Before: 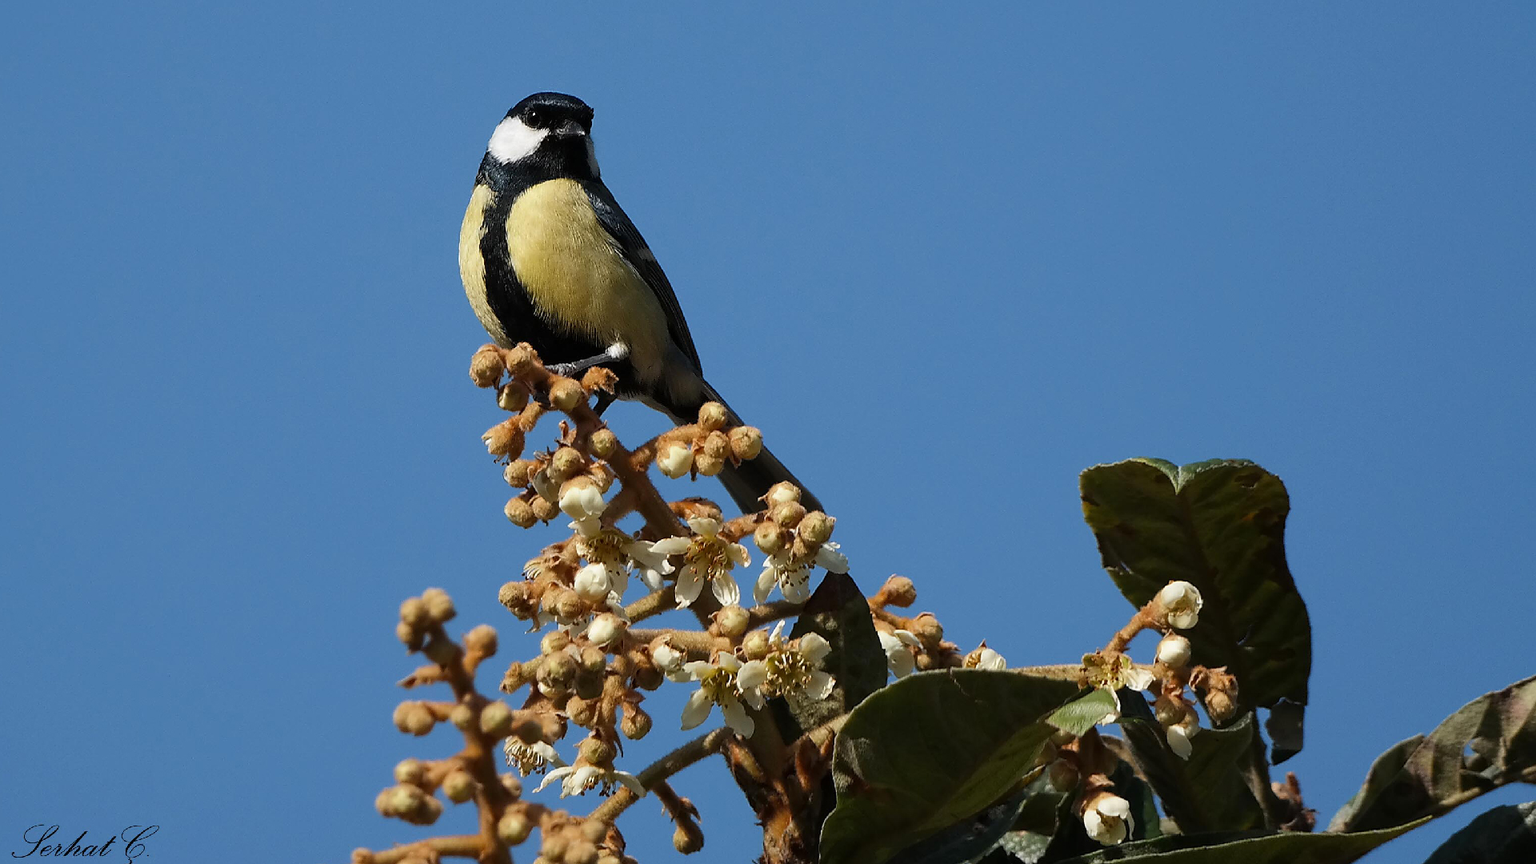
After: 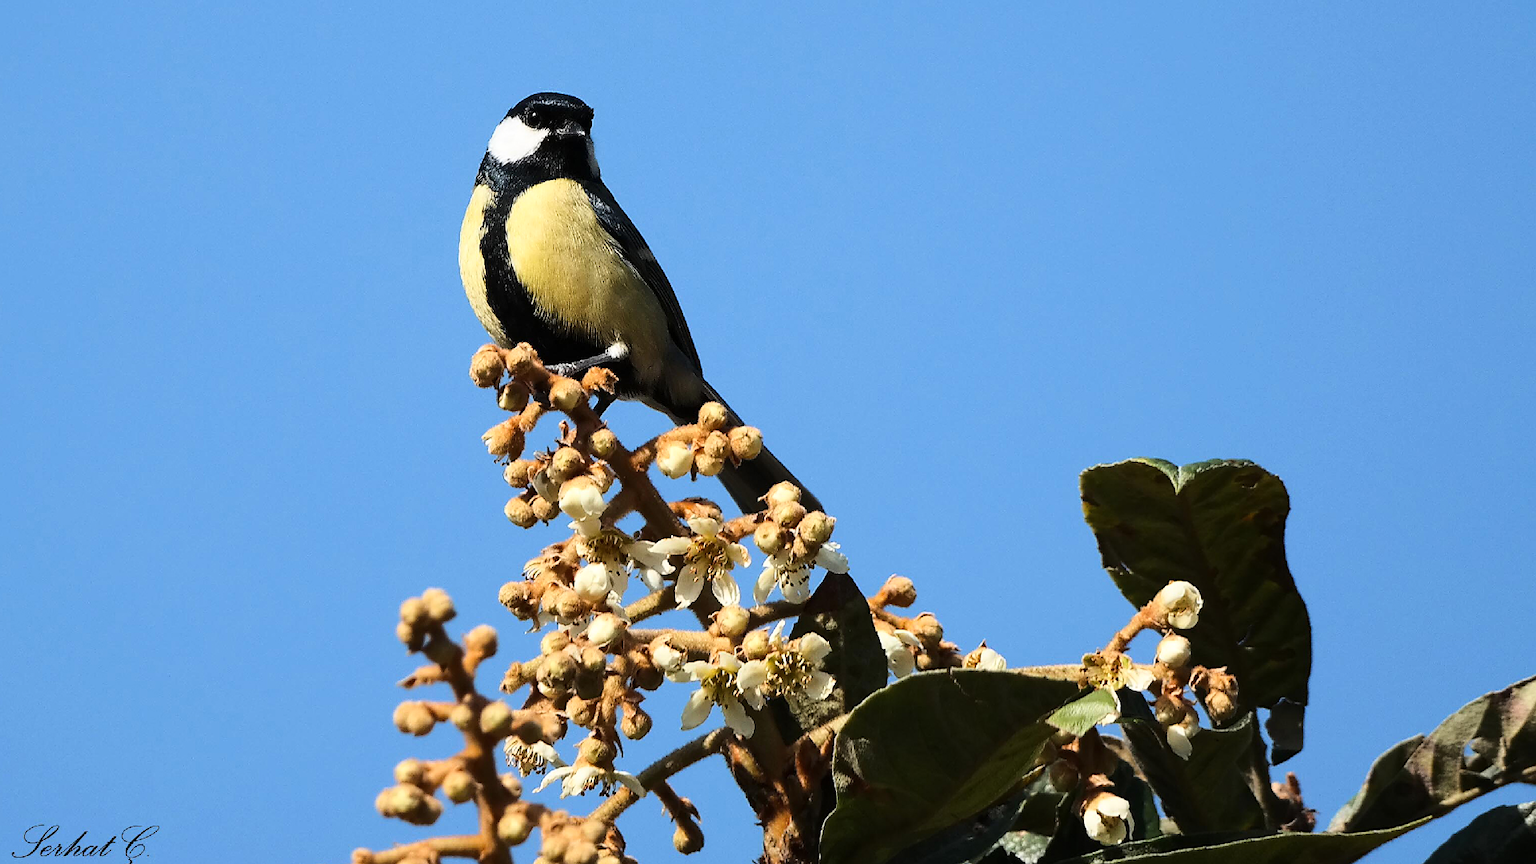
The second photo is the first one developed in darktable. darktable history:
base curve: curves: ch0 [(0, 0) (0.036, 0.037) (0.121, 0.228) (0.46, 0.76) (0.859, 0.983) (1, 1)]
